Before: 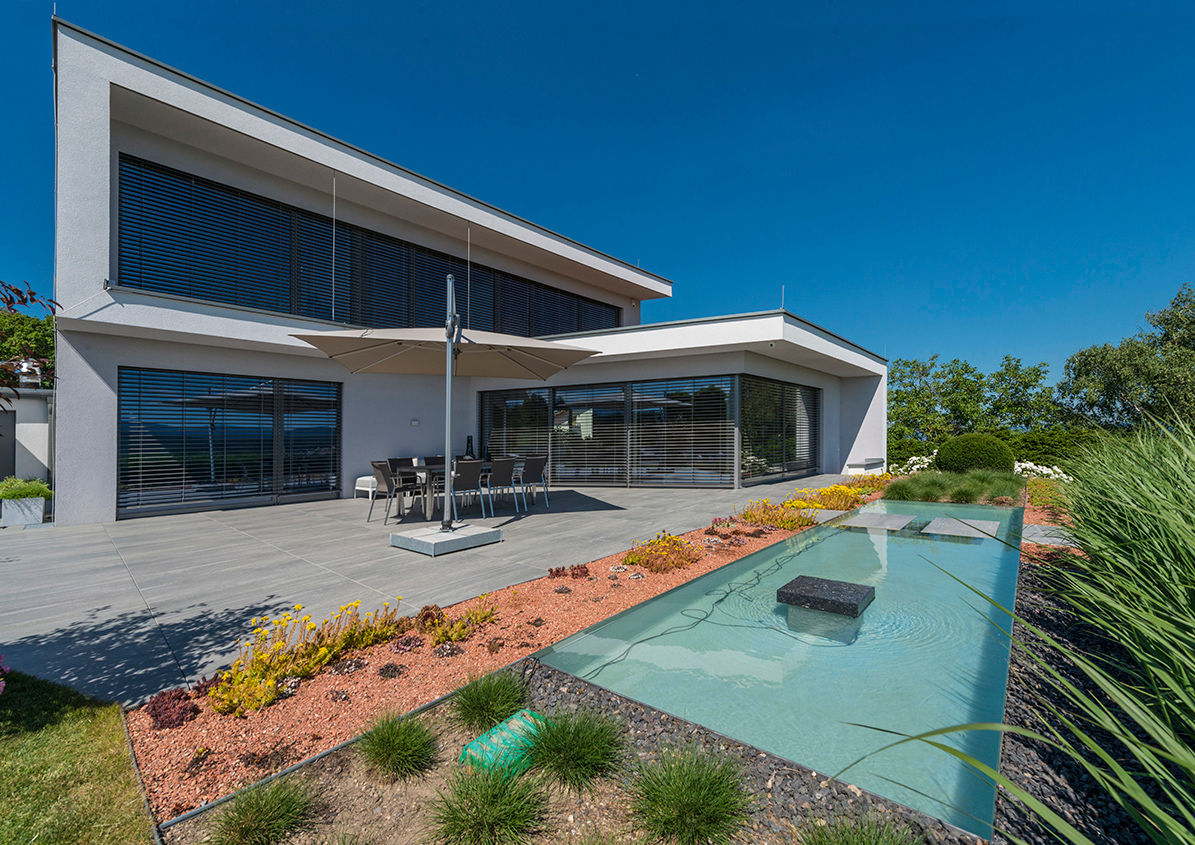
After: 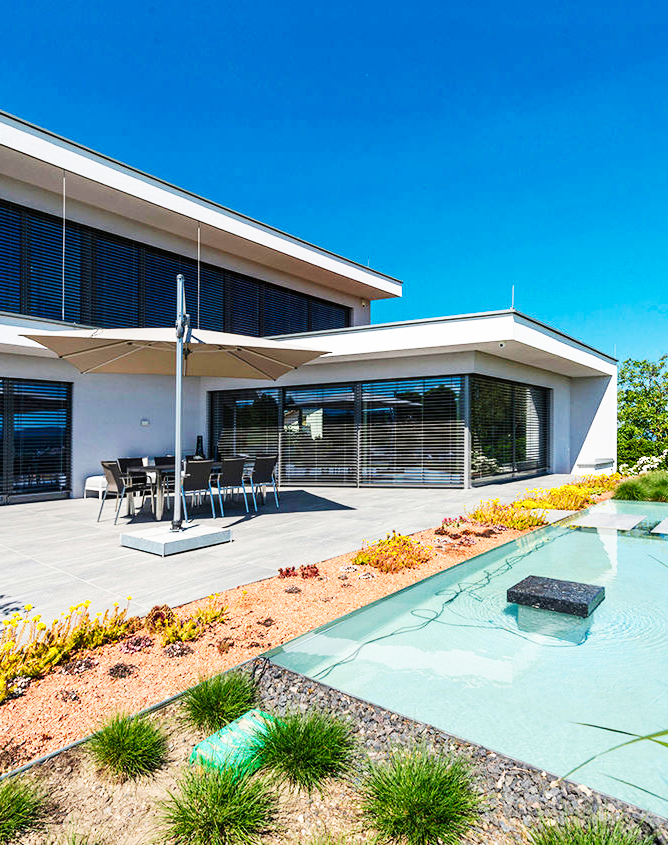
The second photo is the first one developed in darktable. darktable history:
base curve: curves: ch0 [(0, 0) (0.007, 0.004) (0.027, 0.03) (0.046, 0.07) (0.207, 0.54) (0.442, 0.872) (0.673, 0.972) (1, 1)], preserve colors none
crop and rotate: left 22.676%, right 21.399%
